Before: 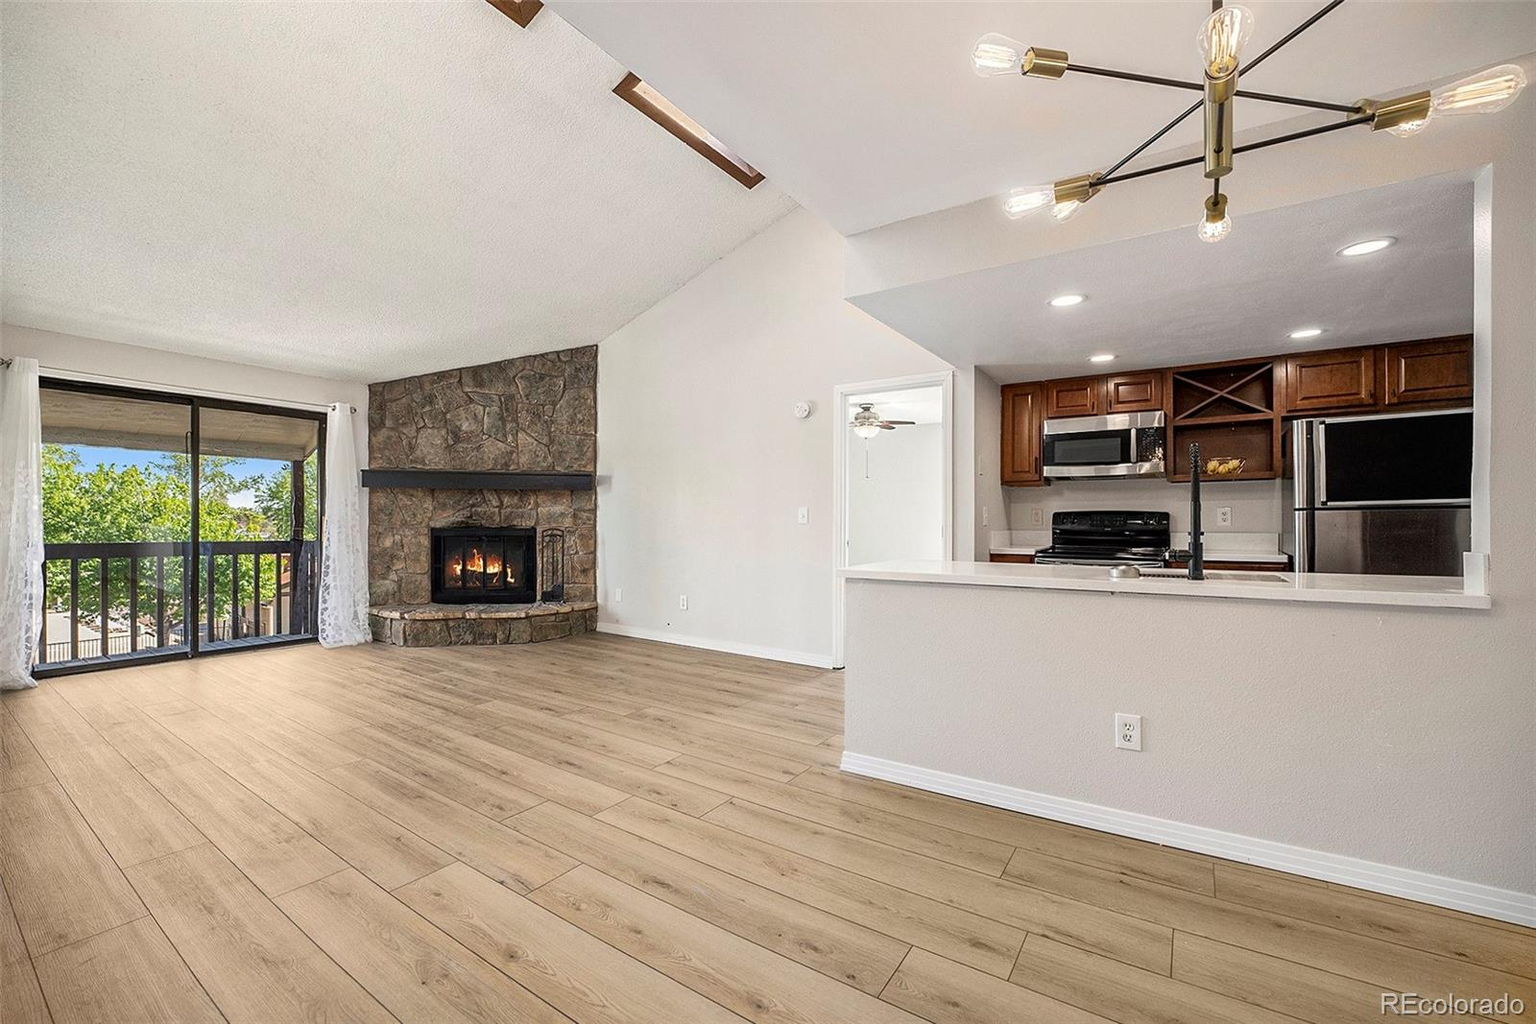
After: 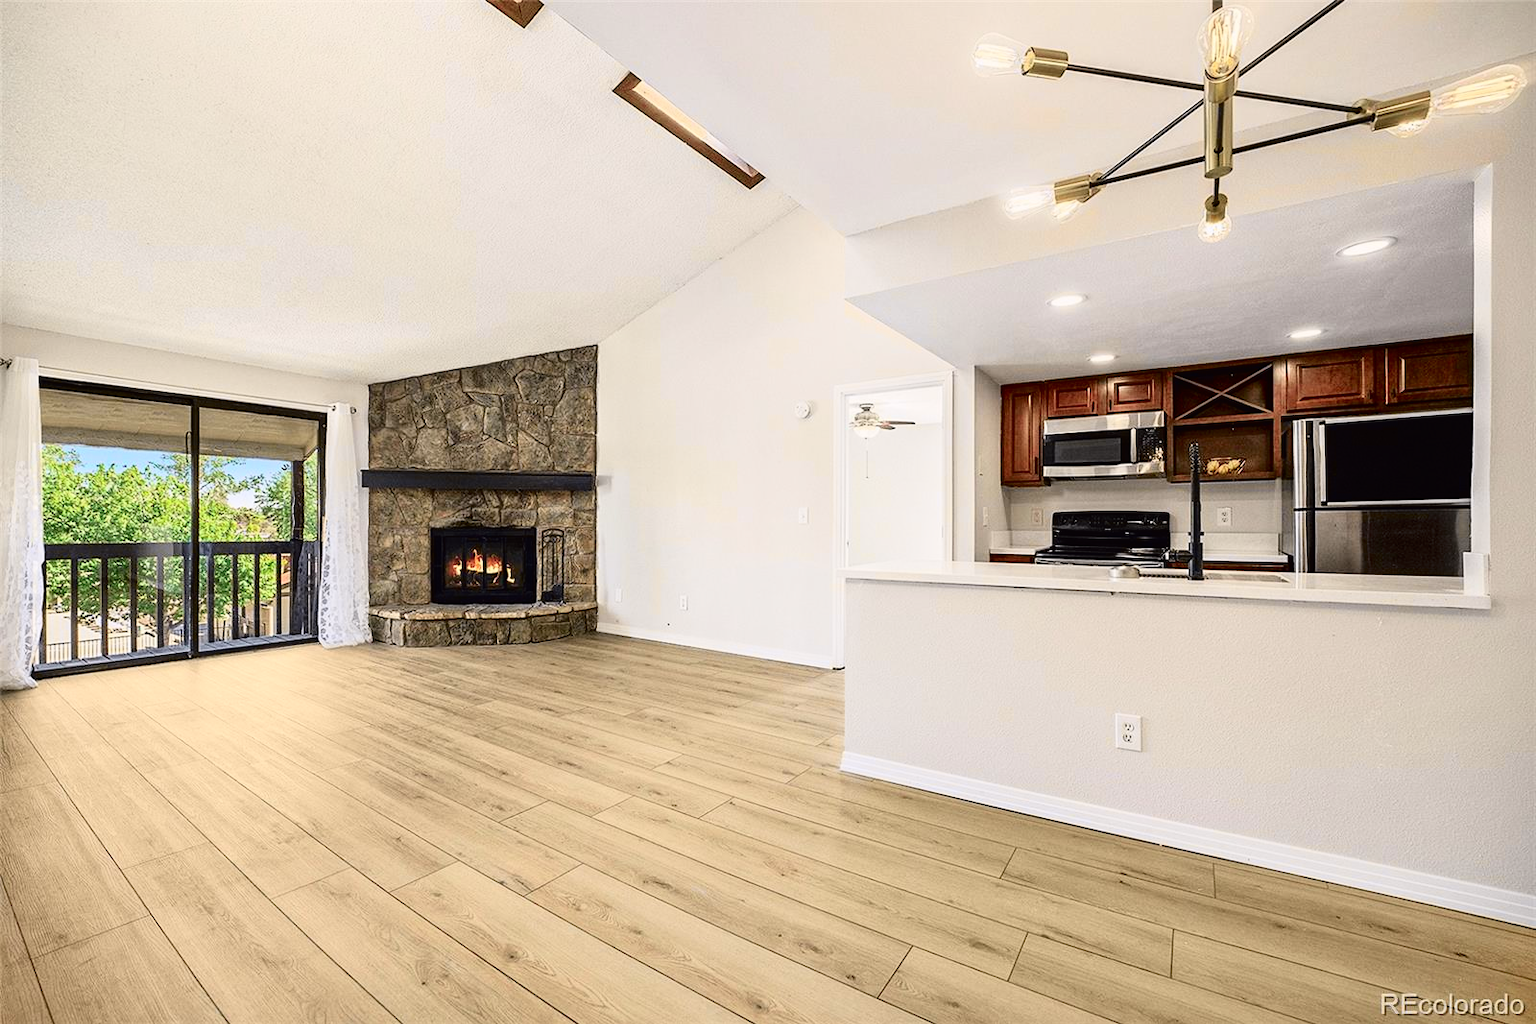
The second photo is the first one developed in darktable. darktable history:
tone curve: curves: ch0 [(0, 0.011) (0.053, 0.026) (0.174, 0.115) (0.398, 0.444) (0.673, 0.775) (0.829, 0.906) (0.991, 0.981)]; ch1 [(0, 0) (0.264, 0.22) (0.407, 0.373) (0.463, 0.457) (0.492, 0.501) (0.512, 0.513) (0.54, 0.543) (0.585, 0.617) (0.659, 0.686) (0.78, 0.8) (1, 1)]; ch2 [(0, 0) (0.438, 0.449) (0.473, 0.469) (0.503, 0.5) (0.523, 0.534) (0.562, 0.591) (0.612, 0.627) (0.701, 0.707) (1, 1)], color space Lab, independent channels, preserve colors none
